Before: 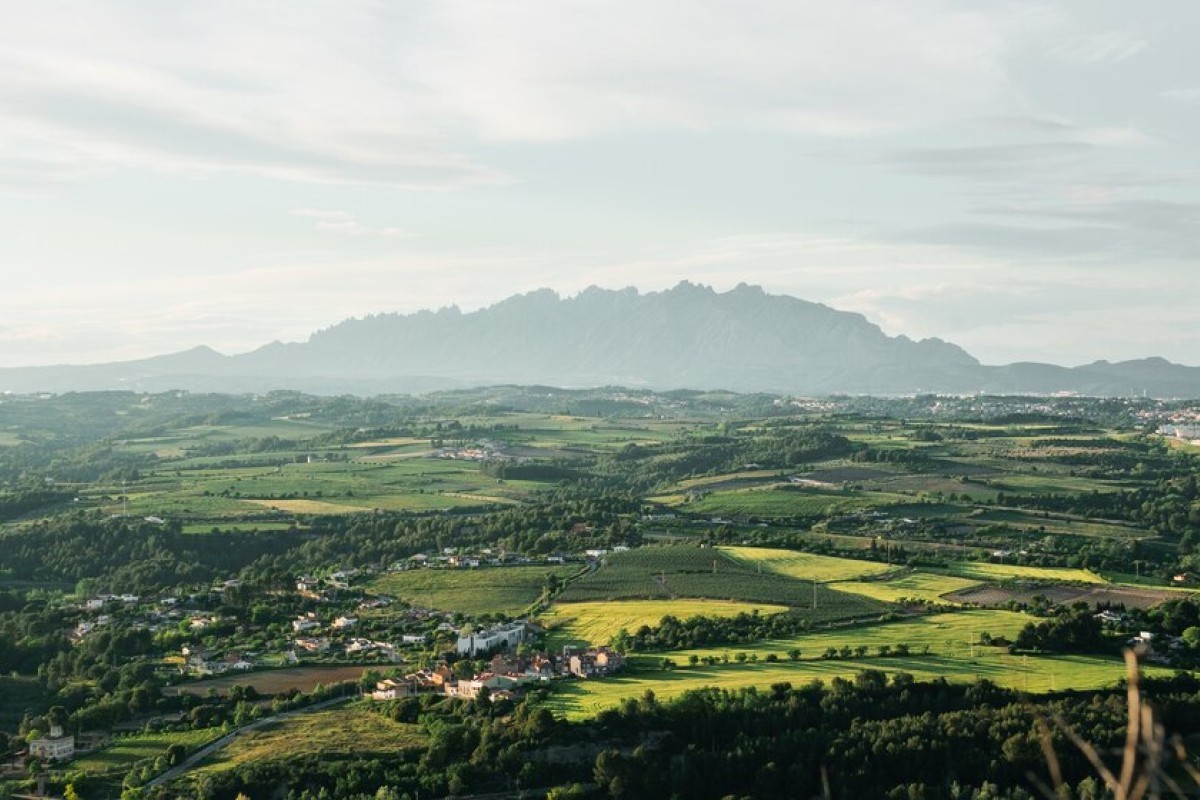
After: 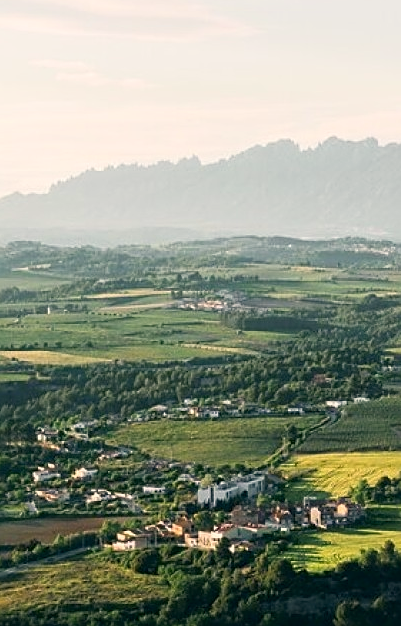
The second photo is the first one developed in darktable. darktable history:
crop and rotate: left 21.7%, top 18.708%, right 44.823%, bottom 2.968%
color correction: highlights a* 5.39, highlights b* 5.34, shadows a* -4.05, shadows b* -5.09
sharpen: on, module defaults
shadows and highlights: shadows -0.321, highlights 38.61
